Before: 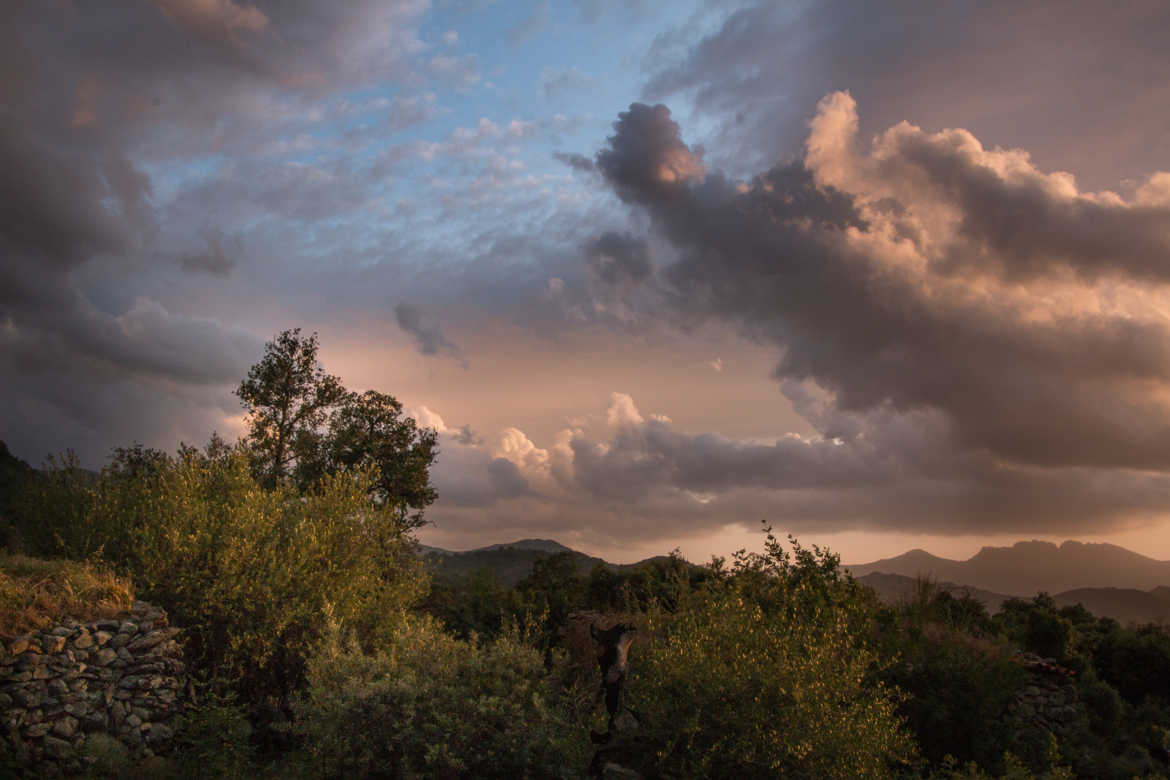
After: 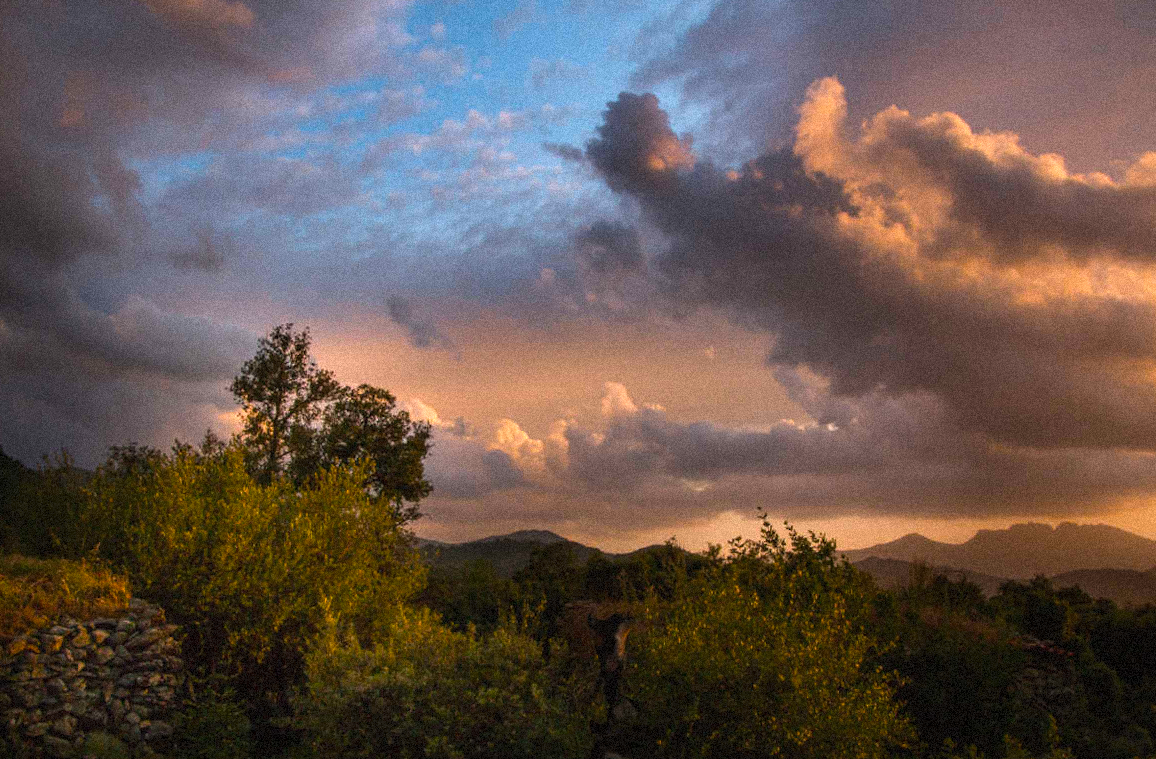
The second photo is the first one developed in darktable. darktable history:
color balance rgb: linear chroma grading › global chroma 50%, perceptual saturation grading › global saturation 2.34%, global vibrance 6.64%, contrast 12.71%, saturation formula JzAzBz (2021)
exposure: black level correction -0.003, exposure 0.04 EV, compensate highlight preservation false
grain: coarseness 9.38 ISO, strength 34.99%, mid-tones bias 0%
rotate and perspective: rotation -1°, crop left 0.011, crop right 0.989, crop top 0.025, crop bottom 0.975
